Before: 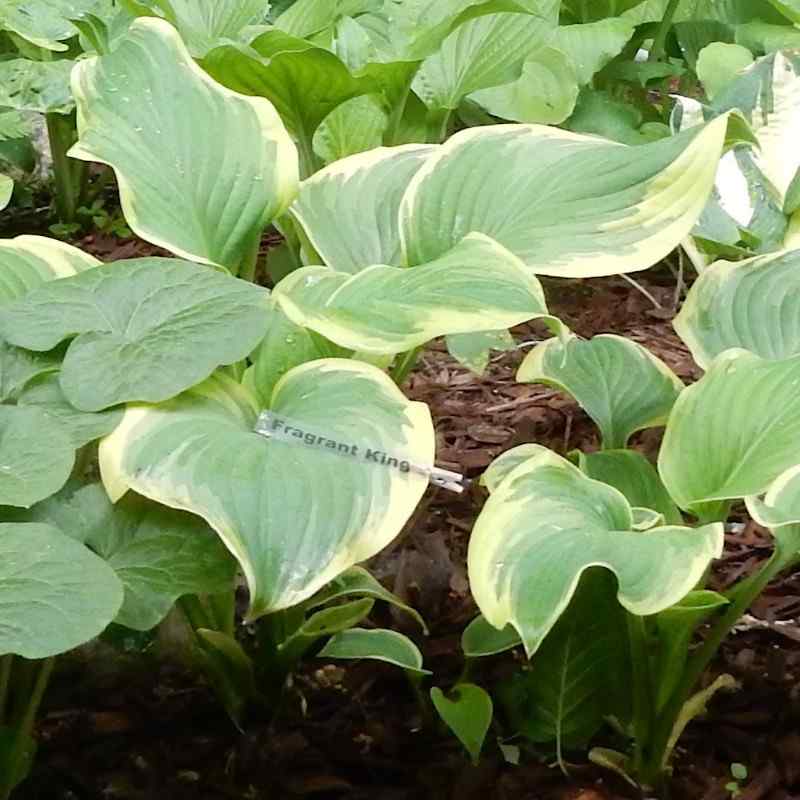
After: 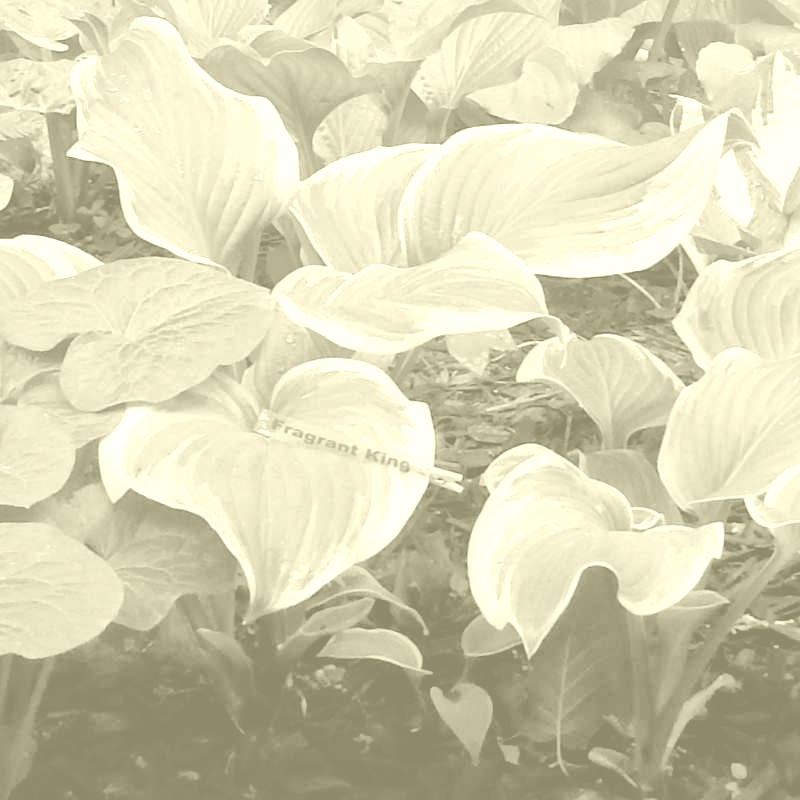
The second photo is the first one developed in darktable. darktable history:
colorize: hue 43.2°, saturation 40%, version 1
local contrast: mode bilateral grid, contrast 20, coarseness 50, detail 161%, midtone range 0.2
